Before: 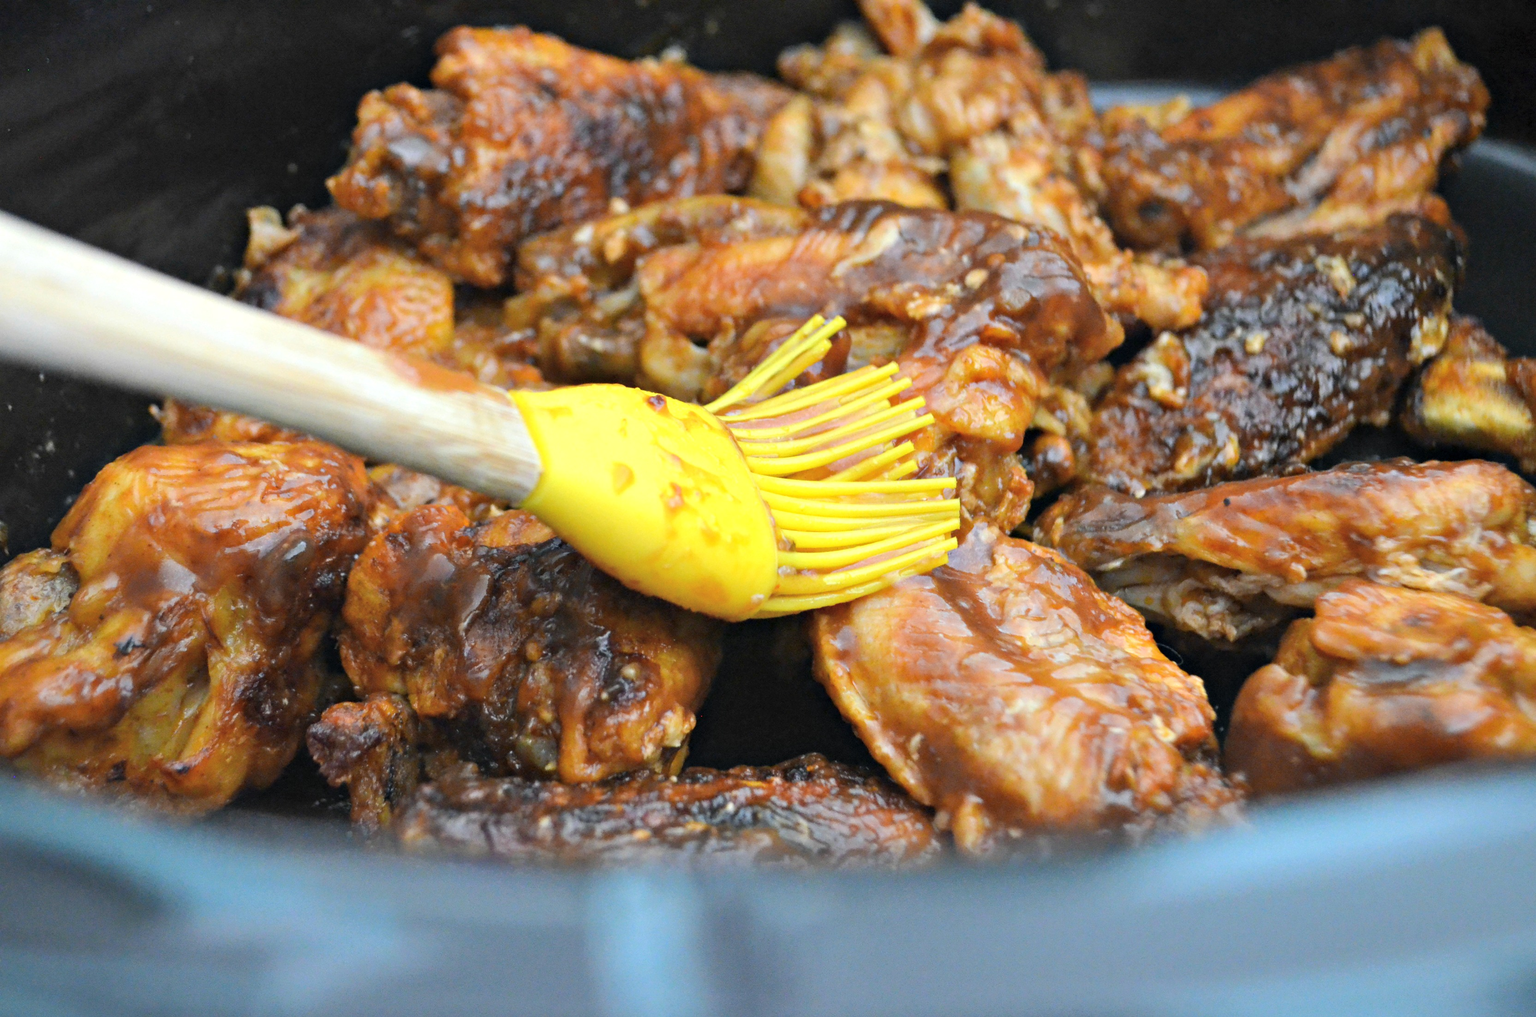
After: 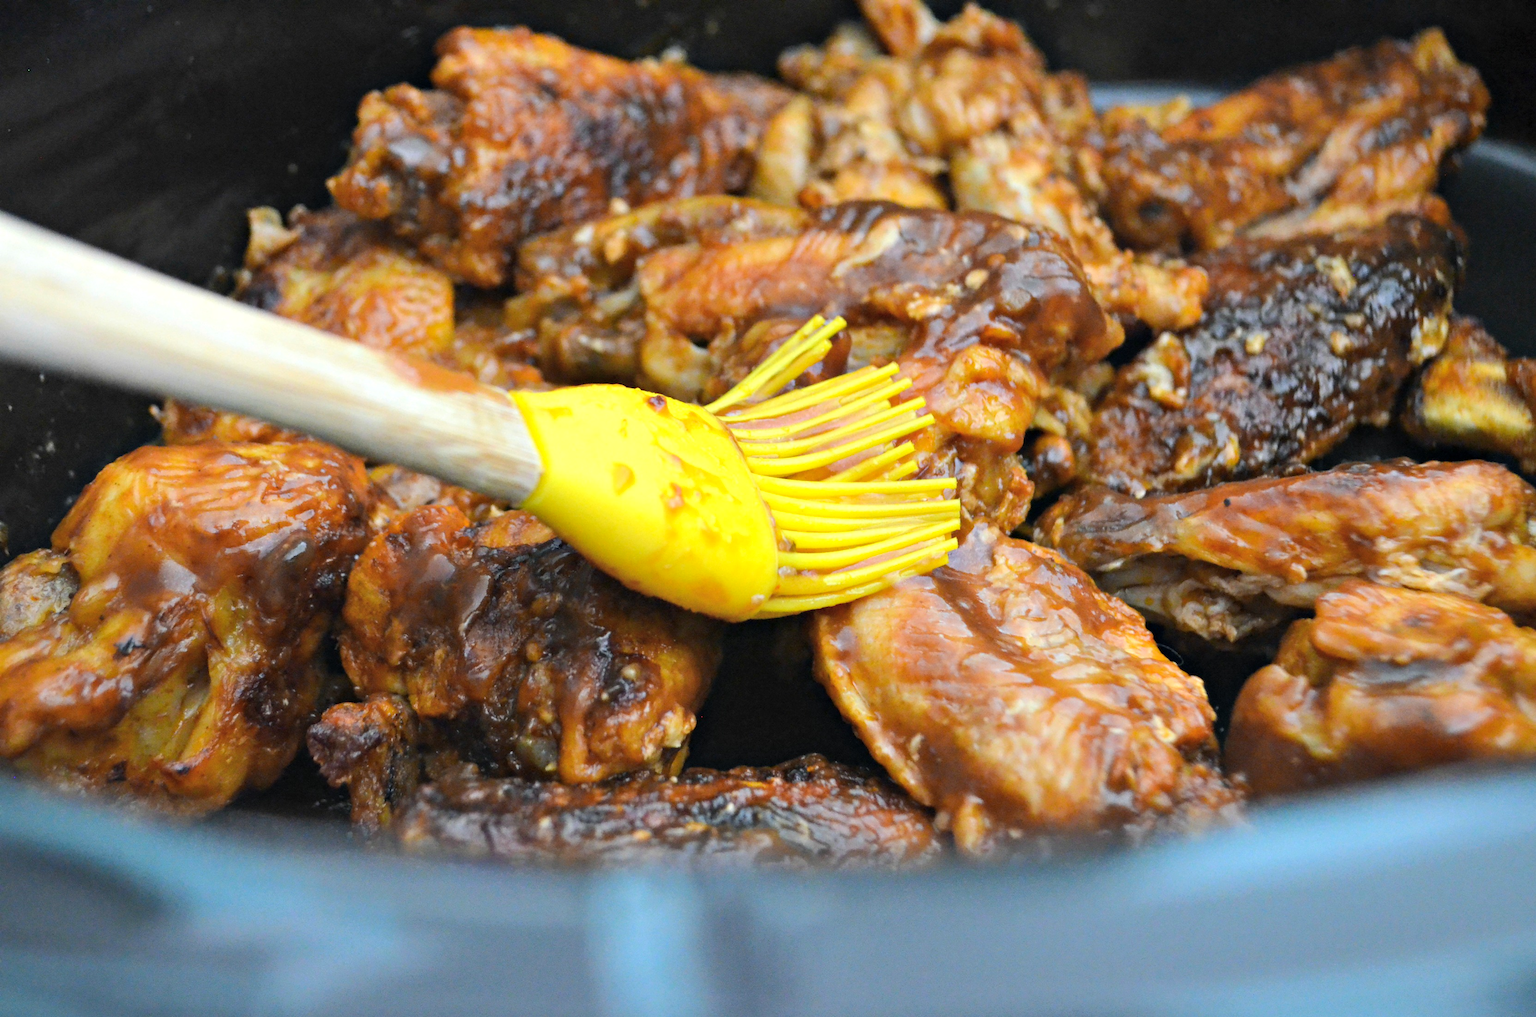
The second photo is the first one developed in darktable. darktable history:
color balance rgb: shadows lift › luminance -19.955%, perceptual saturation grading › global saturation 0.405%, global vibrance 20%
